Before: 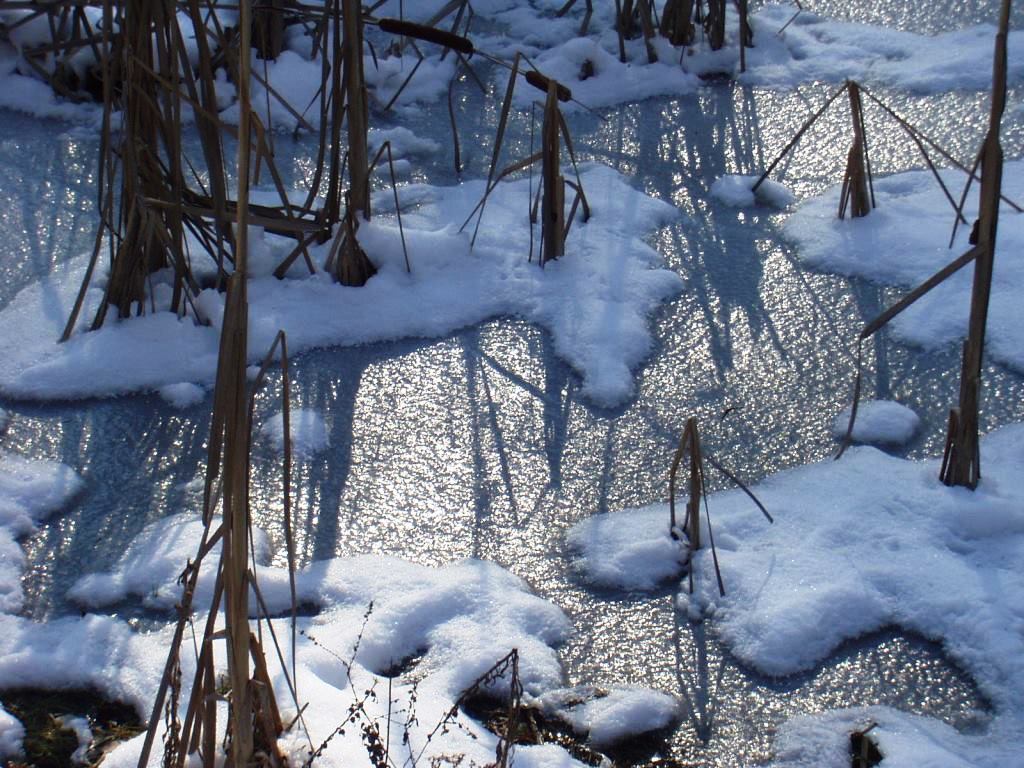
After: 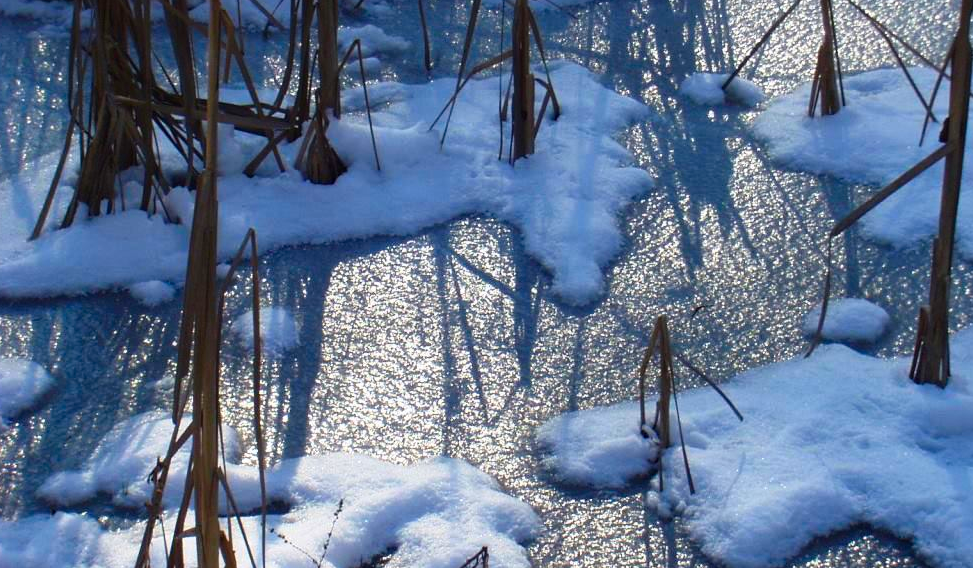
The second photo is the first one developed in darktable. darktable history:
crop and rotate: left 2.991%, top 13.302%, right 1.981%, bottom 12.636%
color balance rgb: linear chroma grading › global chroma 15%, perceptual saturation grading › global saturation 30%
